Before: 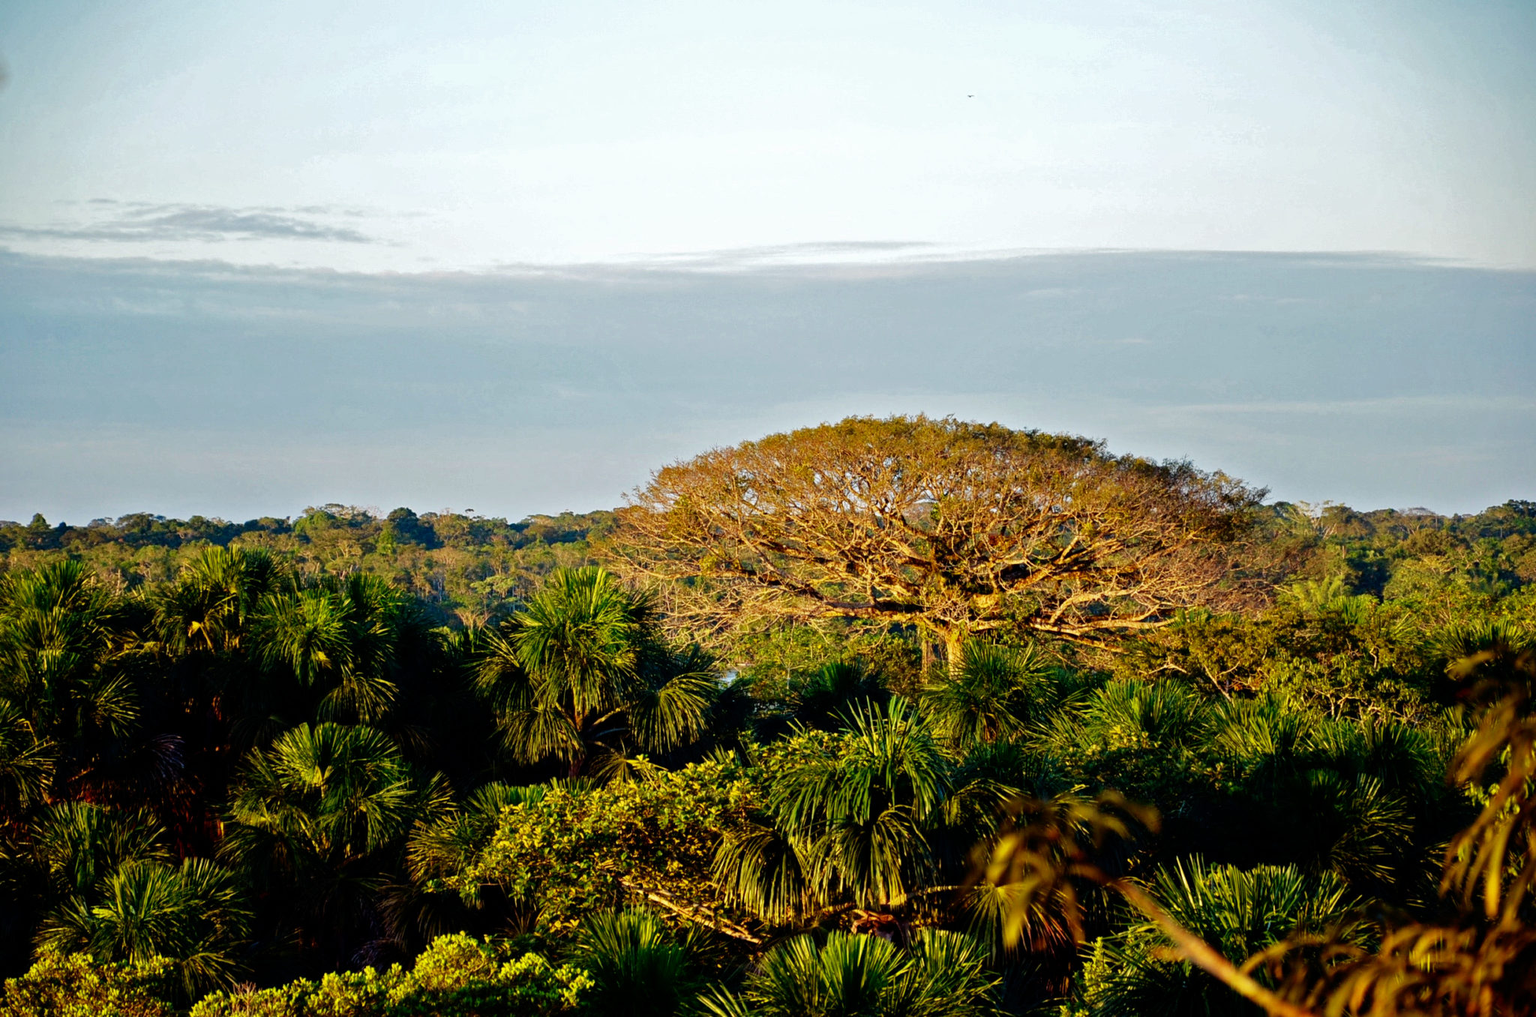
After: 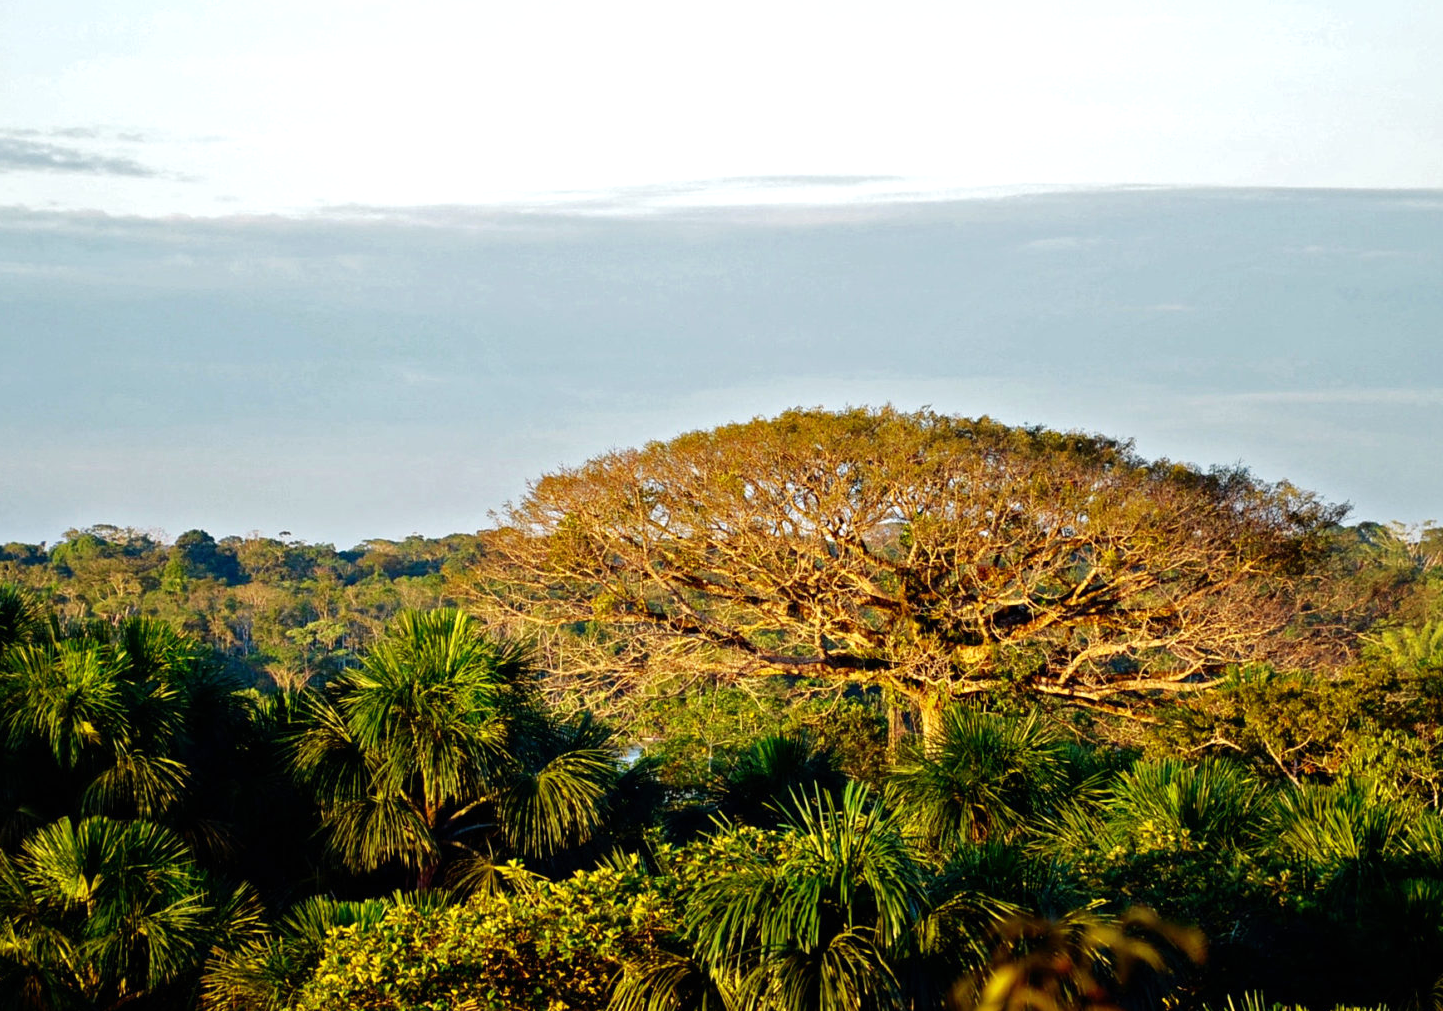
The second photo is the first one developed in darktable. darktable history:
exposure: black level correction 0, exposure 0.2 EV, compensate highlight preservation false
crop and rotate: left 16.657%, top 10.88%, right 12.873%, bottom 14.528%
